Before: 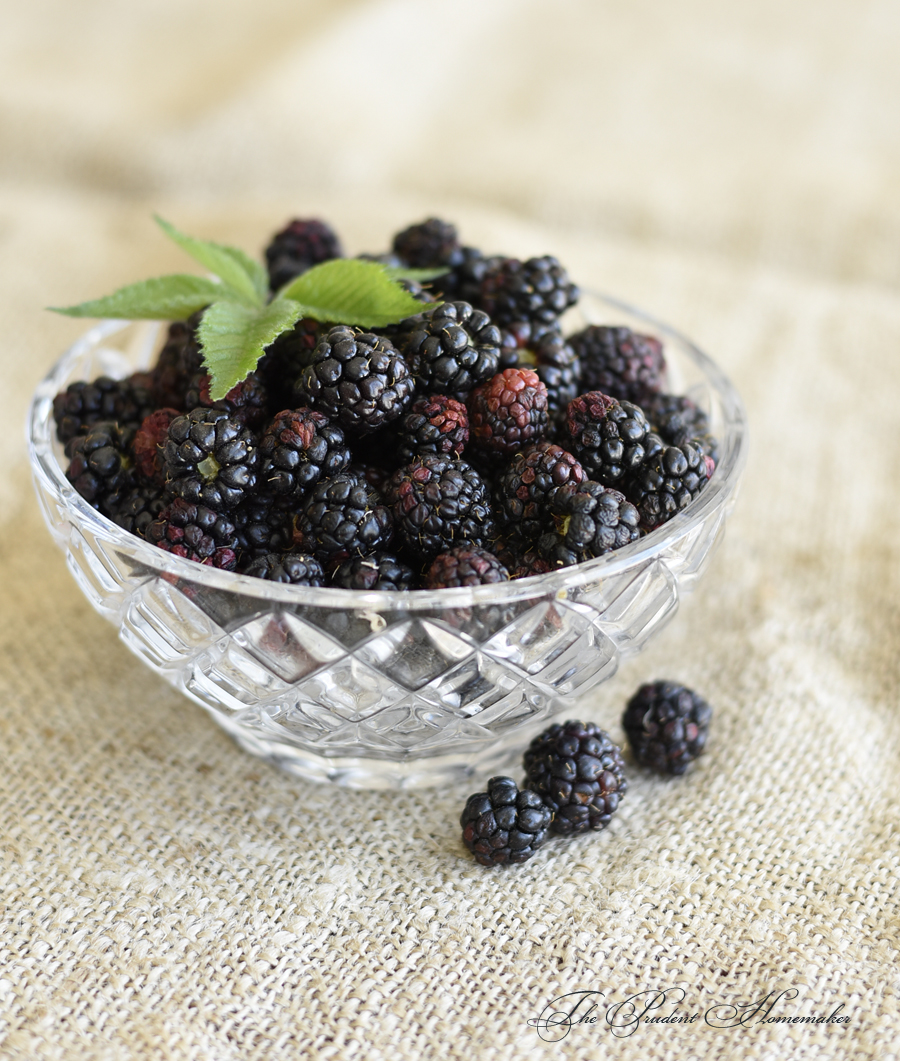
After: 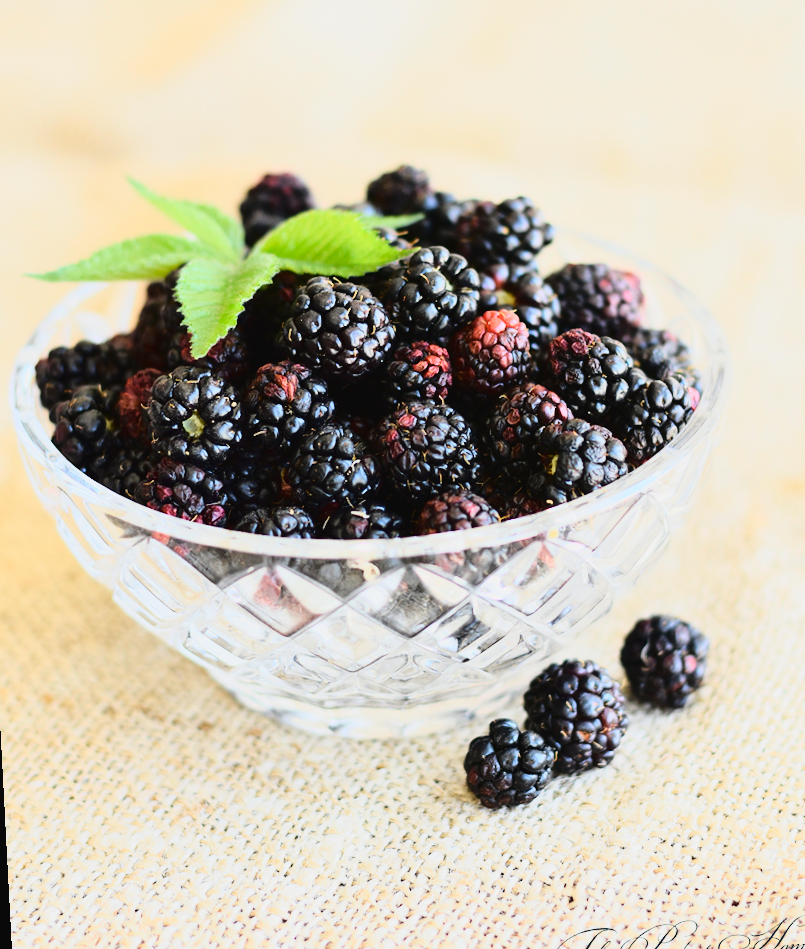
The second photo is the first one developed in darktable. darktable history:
tone curve: curves: ch0 [(0, 0.026) (0.155, 0.133) (0.272, 0.34) (0.434, 0.625) (0.676, 0.871) (0.994, 0.955)], color space Lab, linked channels, preserve colors none
rotate and perspective: rotation -3°, crop left 0.031, crop right 0.968, crop top 0.07, crop bottom 0.93
crop and rotate: left 1.088%, right 8.807%
